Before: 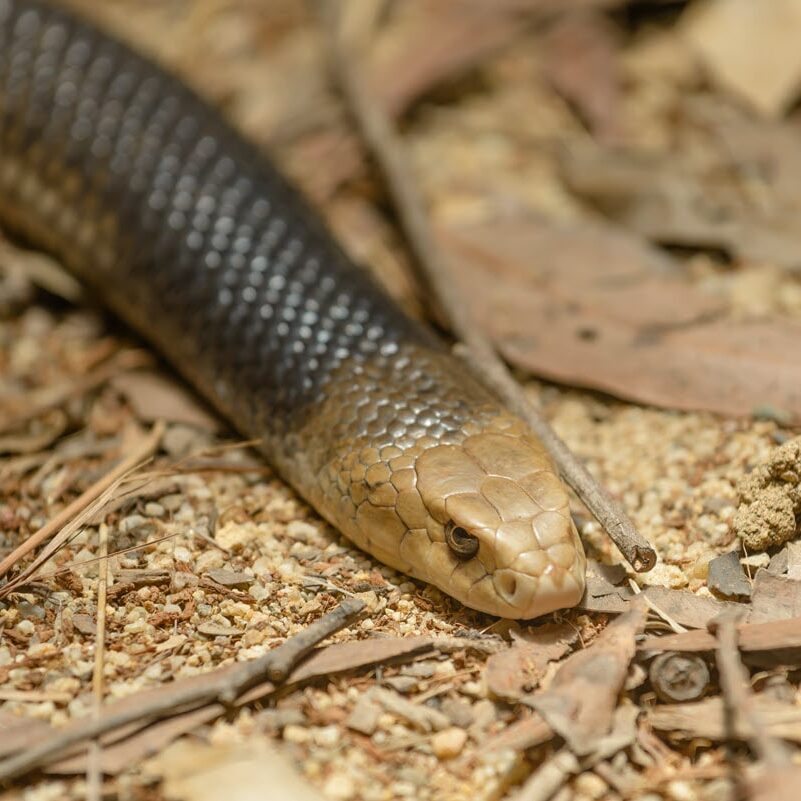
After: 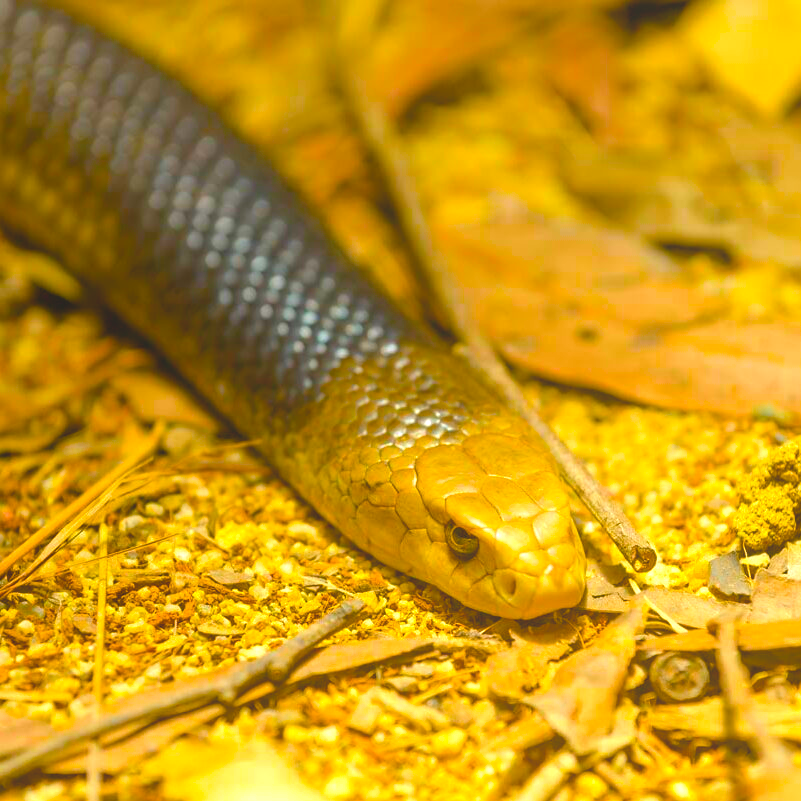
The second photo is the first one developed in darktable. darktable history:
color balance rgb: linear chroma grading › global chroma 42%, perceptual saturation grading › global saturation 42%, perceptual brilliance grading › global brilliance 25%, global vibrance 33%
local contrast: detail 70%
